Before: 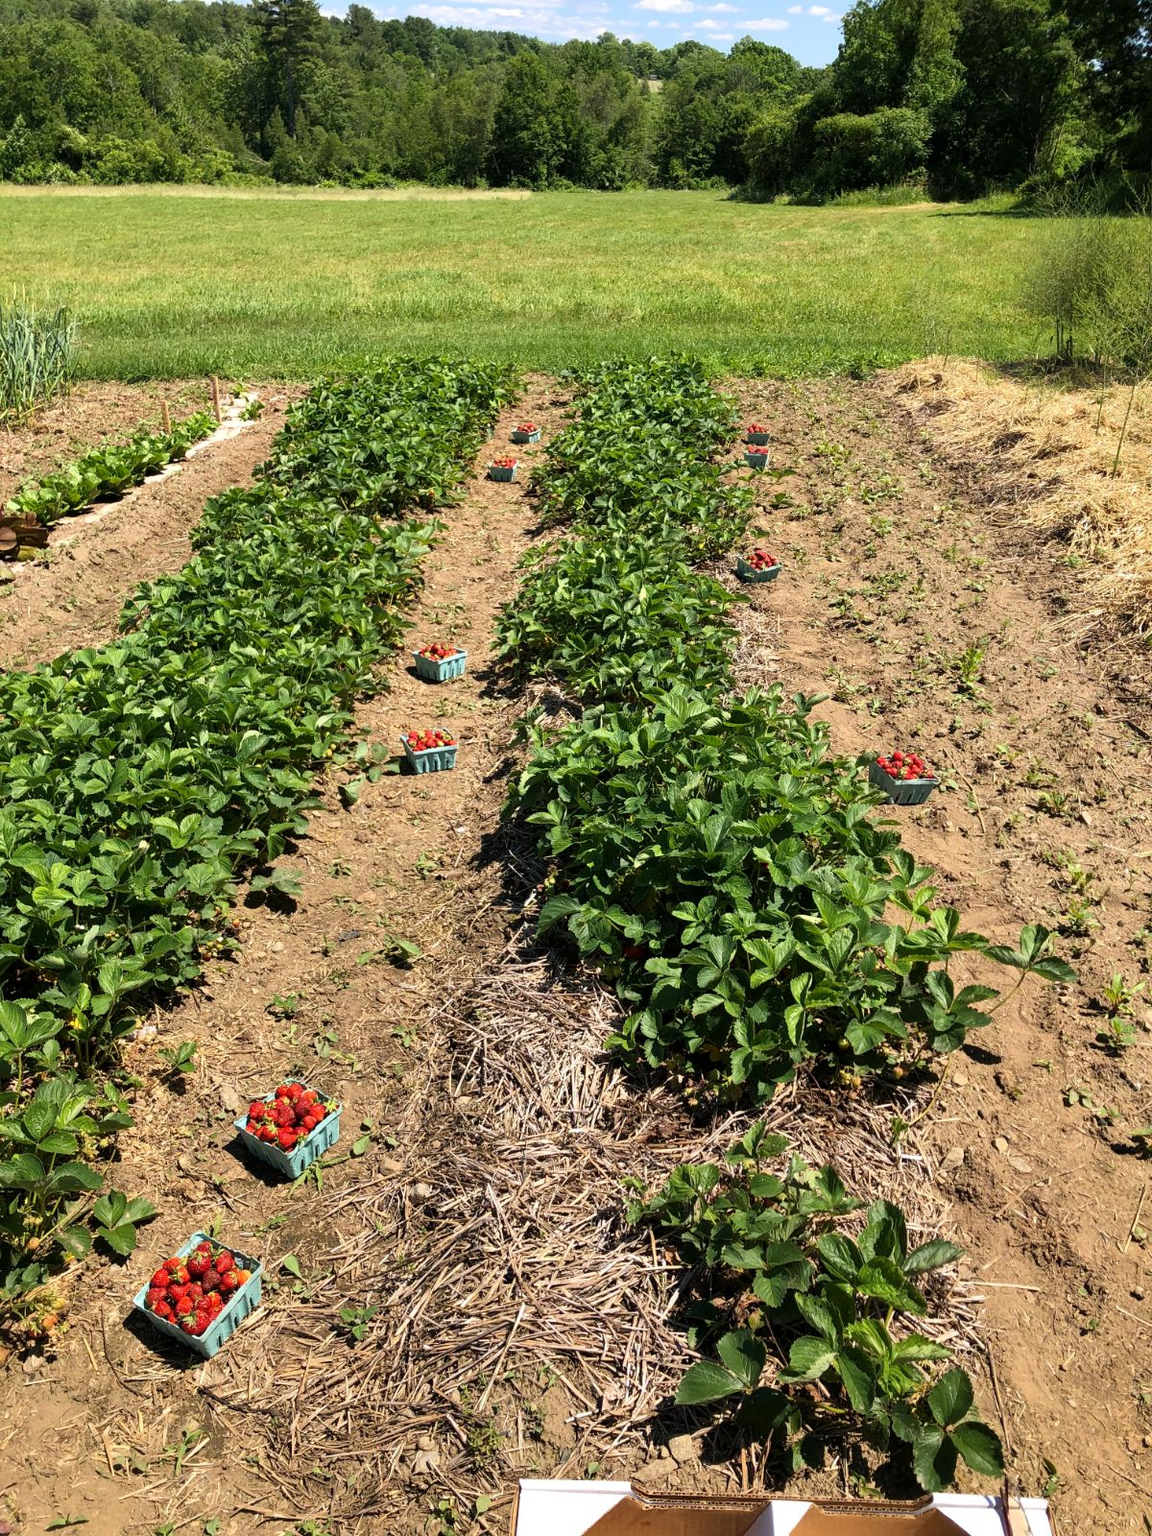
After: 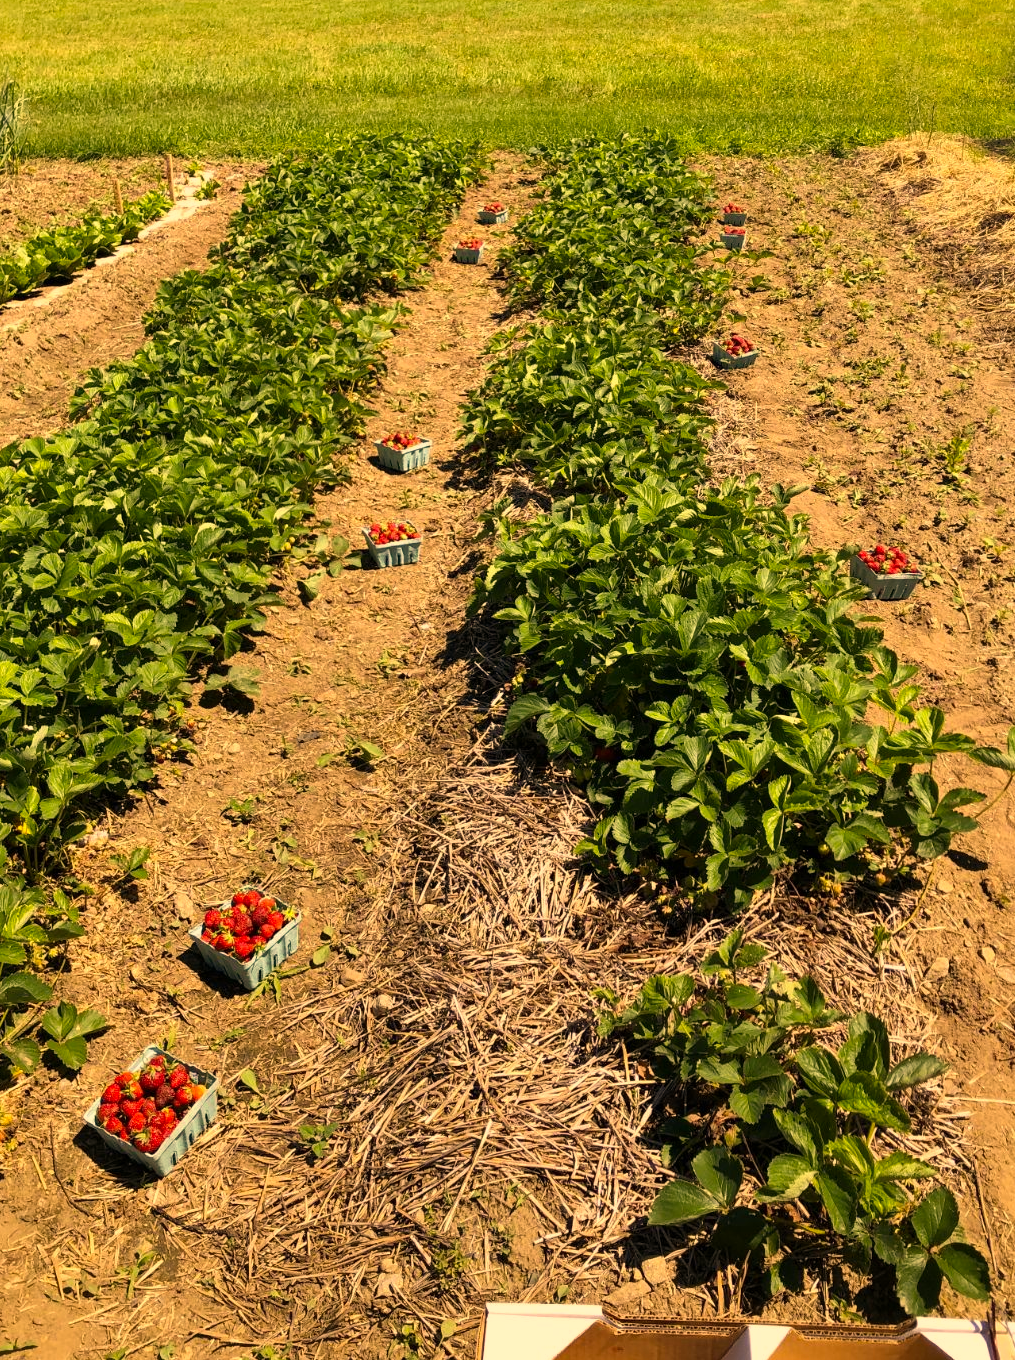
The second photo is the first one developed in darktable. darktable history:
color correction: highlights a* 14.88, highlights b* 31.85
crop and rotate: left 4.641%, top 14.972%, right 10.695%
